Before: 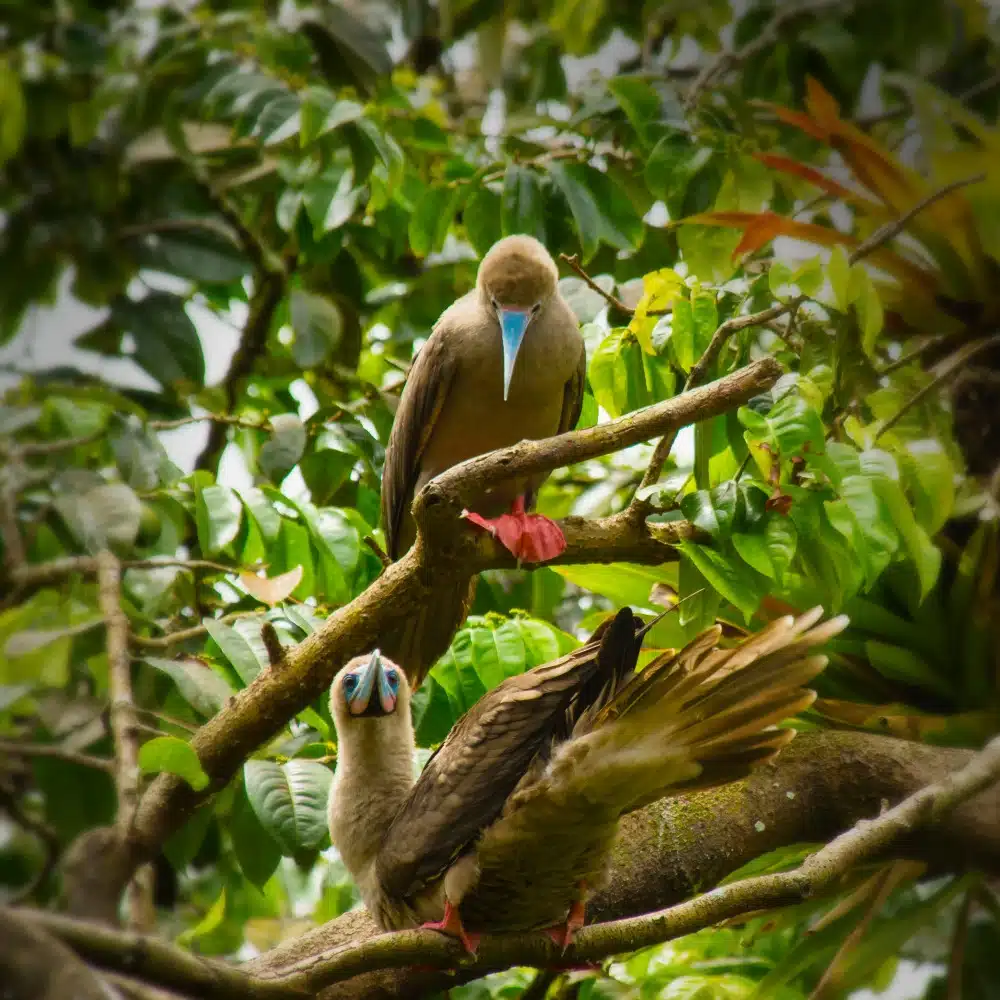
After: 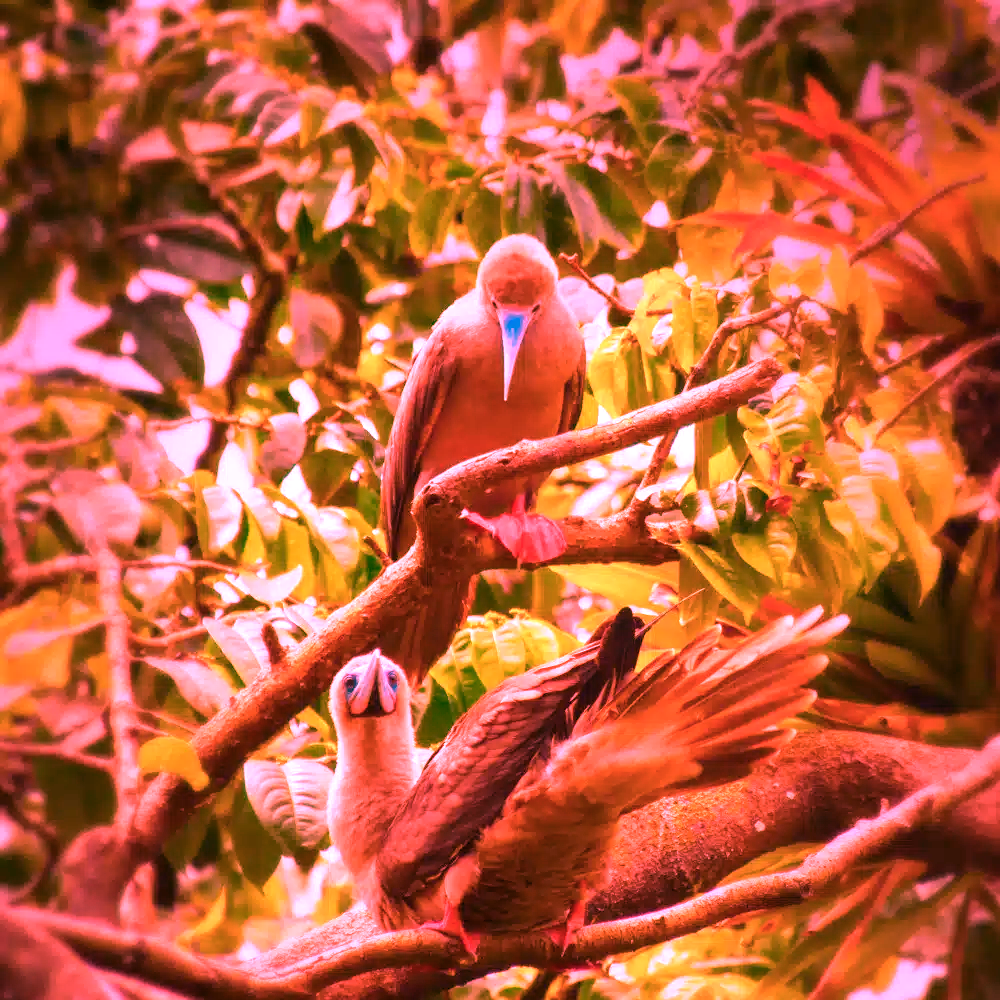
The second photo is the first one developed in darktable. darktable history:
color calibration: output R [1.003, 0.027, -0.041, 0], output G [-0.018, 1.043, -0.038, 0], output B [0.071, -0.086, 1.017, 0], illuminant as shot in camera, x 0.359, y 0.362, temperature 4570.54 K
white balance: red 2.658, blue 1.403
